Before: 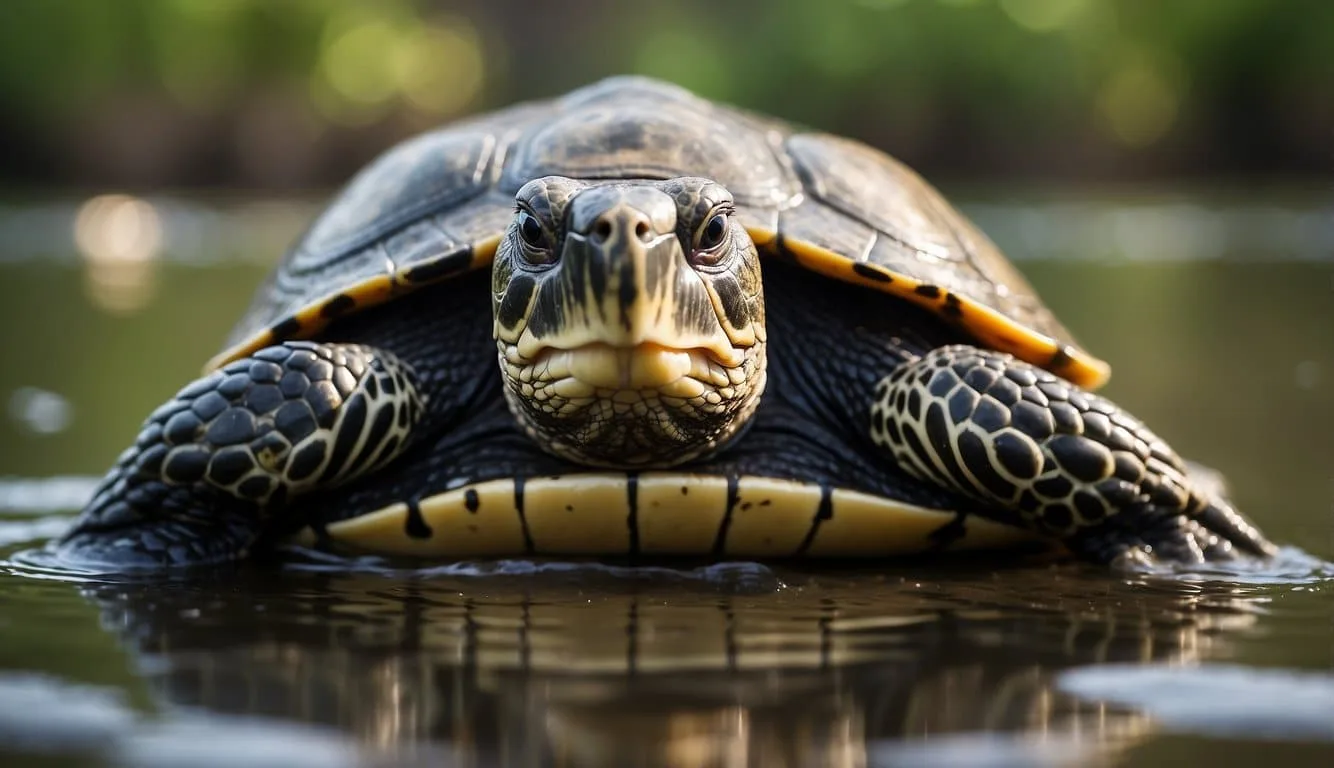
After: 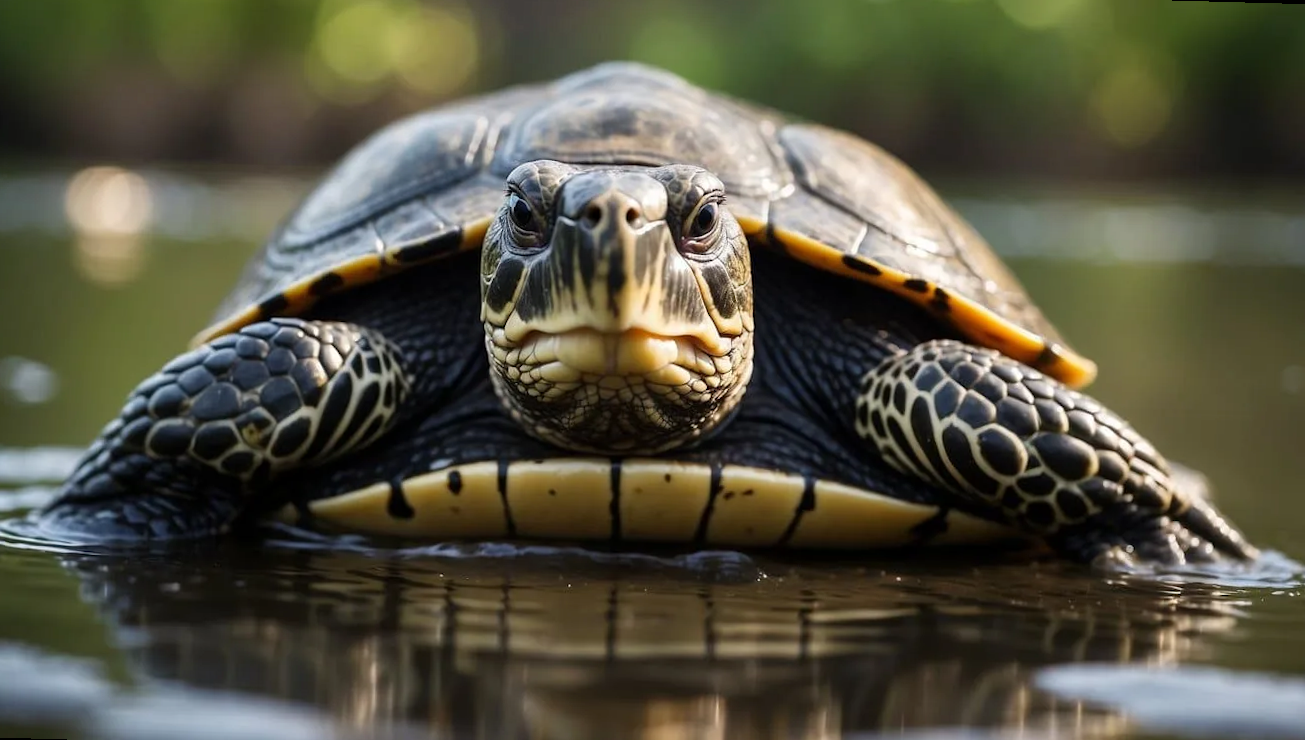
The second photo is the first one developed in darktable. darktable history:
rotate and perspective: rotation 1.57°, crop left 0.018, crop right 0.982, crop top 0.039, crop bottom 0.961
haze removal: strength 0.02, distance 0.25, compatibility mode true, adaptive false
